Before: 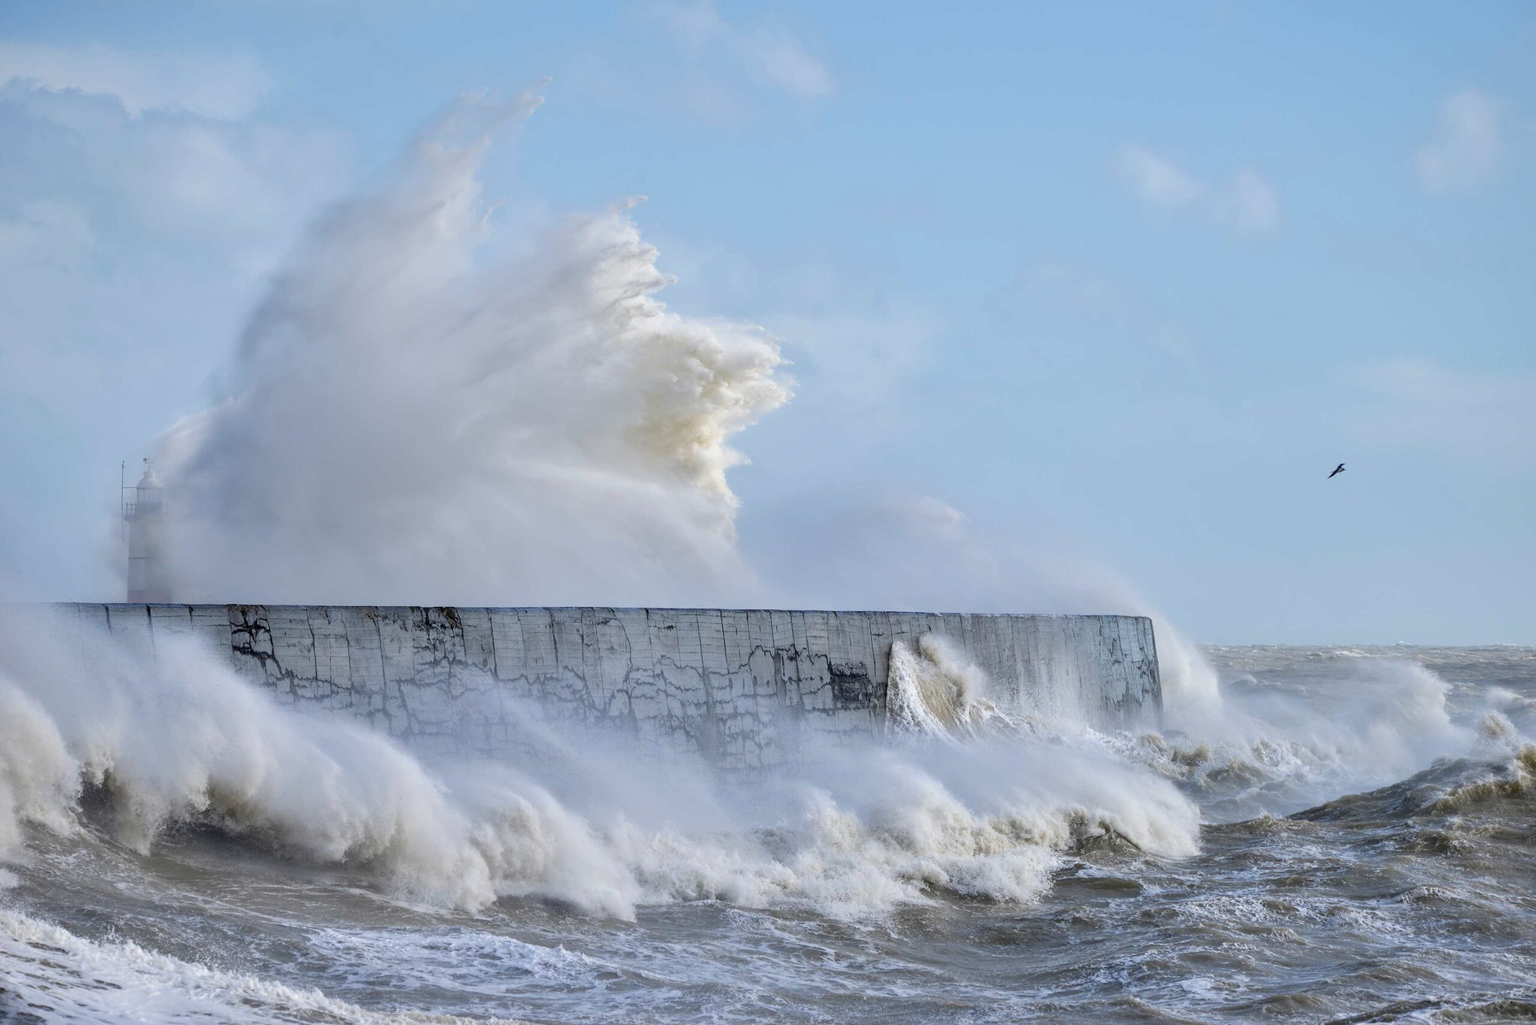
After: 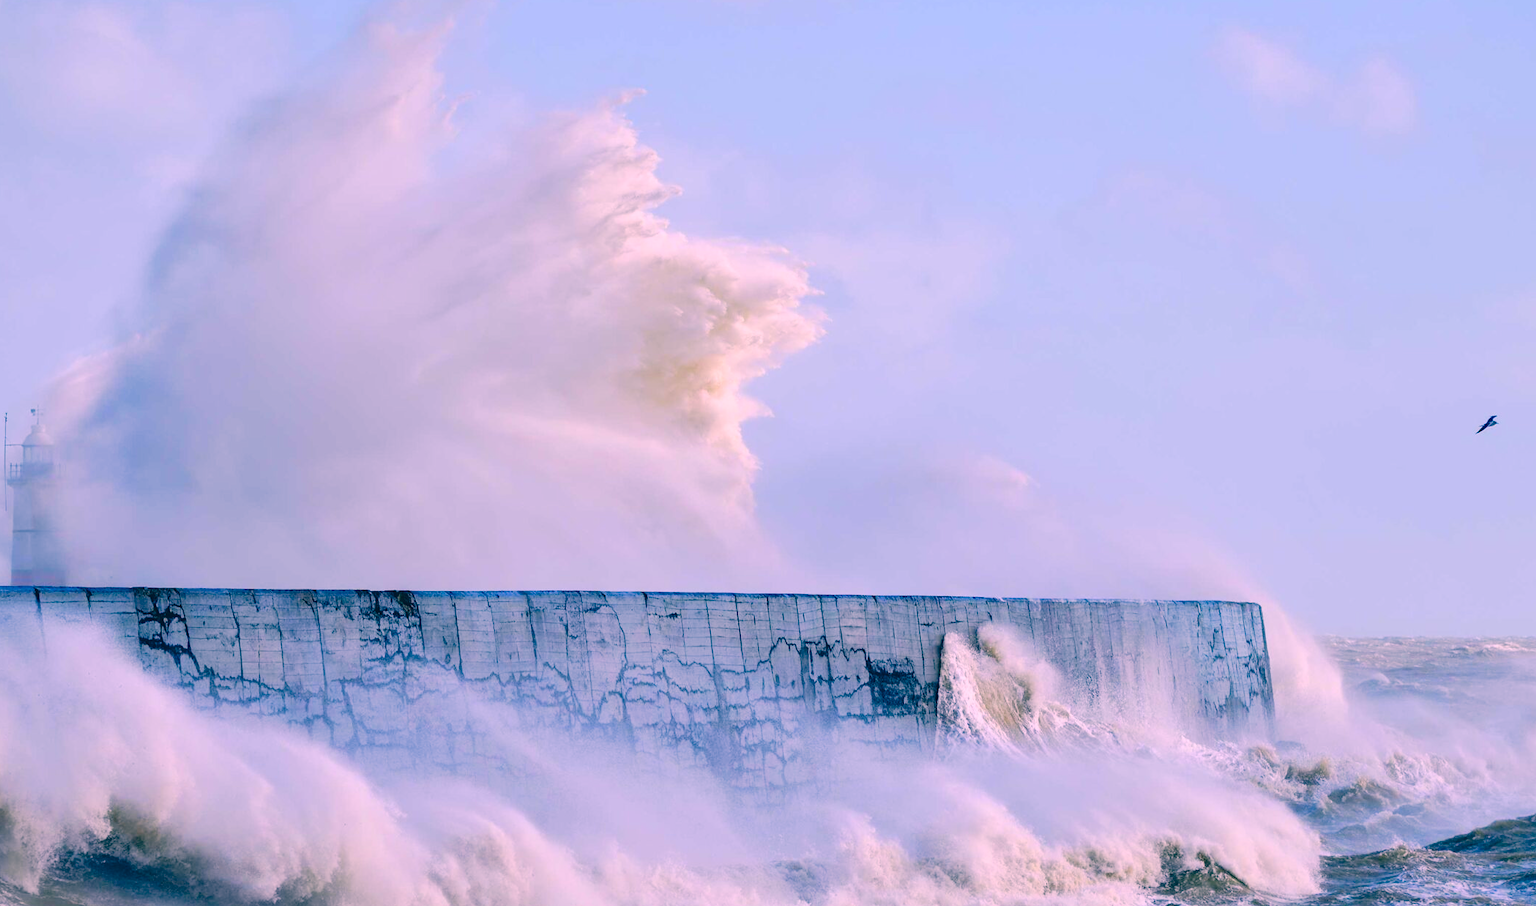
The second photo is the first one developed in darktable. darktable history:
tone curve: curves: ch0 [(0, 0) (0.003, 0) (0.011, 0.001) (0.025, 0.003) (0.044, 0.005) (0.069, 0.013) (0.1, 0.024) (0.136, 0.04) (0.177, 0.087) (0.224, 0.148) (0.277, 0.238) (0.335, 0.335) (0.399, 0.43) (0.468, 0.524) (0.543, 0.621) (0.623, 0.712) (0.709, 0.788) (0.801, 0.867) (0.898, 0.947) (1, 1)], preserve colors none
exposure: black level correction -0.014, exposure -0.196 EV, compensate highlight preservation false
color correction: highlights a* 16.27, highlights b* 0.277, shadows a* -15.25, shadows b* -14.05, saturation 1.54
crop: left 7.729%, top 12.021%, right 10.303%, bottom 15.445%
